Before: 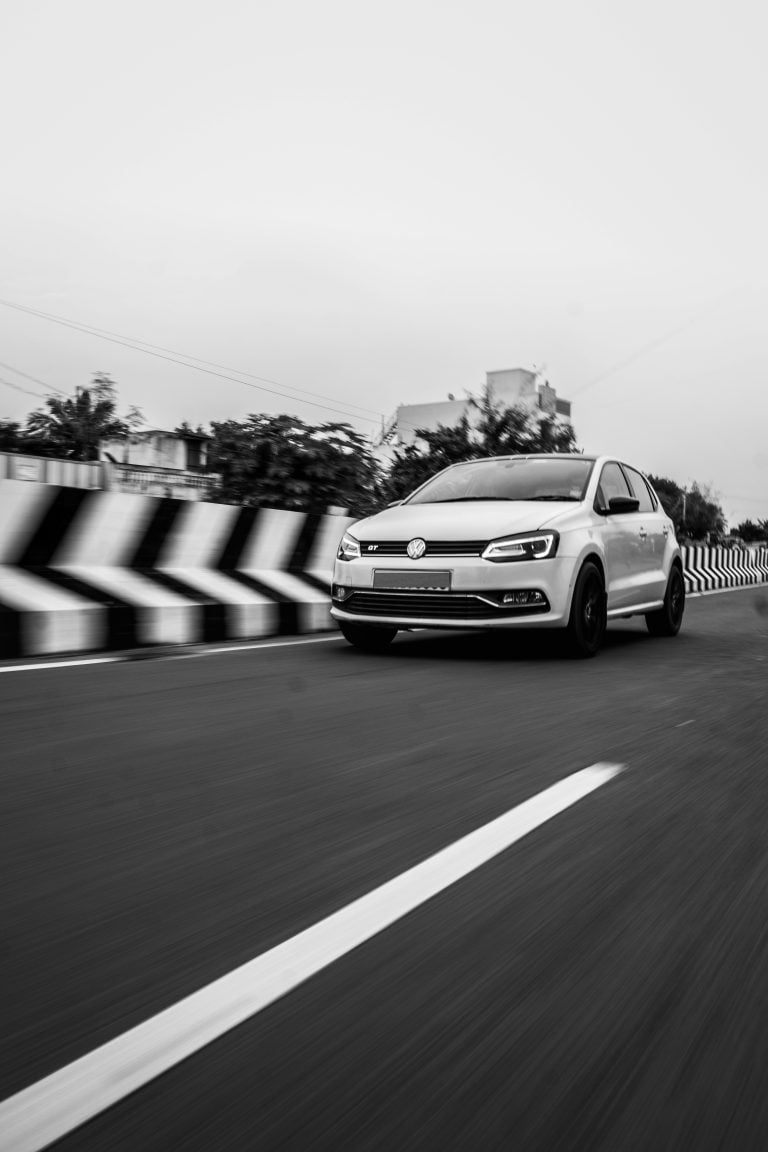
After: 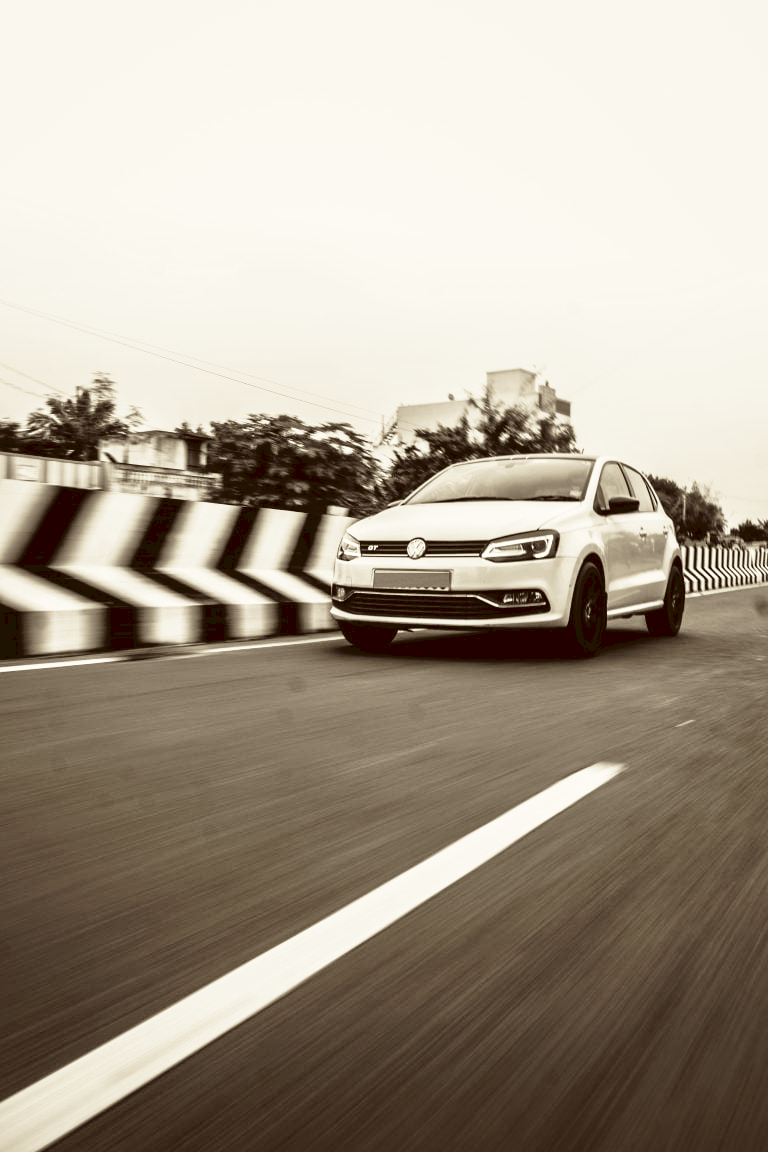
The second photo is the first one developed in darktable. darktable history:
tone equalizer: -7 EV 0.15 EV, -6 EV 0.6 EV, -5 EV 1.15 EV, -4 EV 1.33 EV, -3 EV 1.15 EV, -2 EV 0.6 EV, -1 EV 0.15 EV, mask exposure compensation -0.5 EV
color balance: lift [1.001, 1.007, 1, 0.993], gamma [1.023, 1.026, 1.01, 0.974], gain [0.964, 1.059, 1.073, 0.927]
tone curve: curves: ch0 [(0, 0) (0.003, 0.063) (0.011, 0.063) (0.025, 0.063) (0.044, 0.066) (0.069, 0.071) (0.1, 0.09) (0.136, 0.116) (0.177, 0.144) (0.224, 0.192) (0.277, 0.246) (0.335, 0.311) (0.399, 0.399) (0.468, 0.49) (0.543, 0.589) (0.623, 0.709) (0.709, 0.827) (0.801, 0.918) (0.898, 0.969) (1, 1)], preserve colors none
